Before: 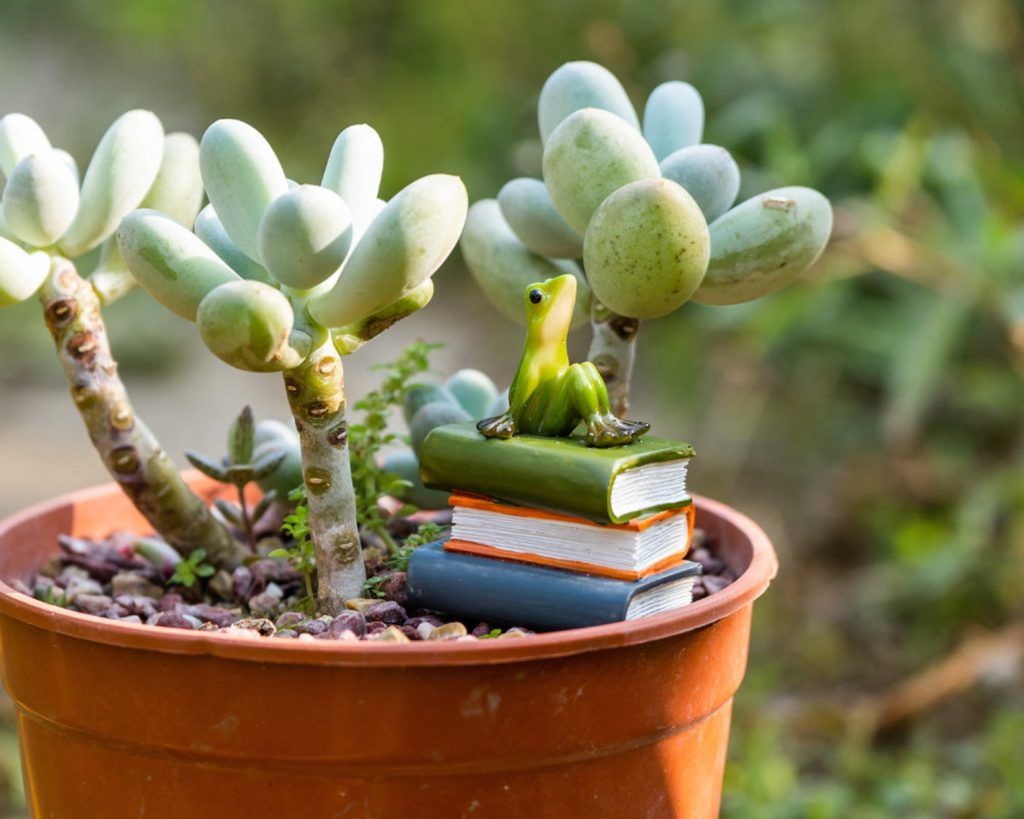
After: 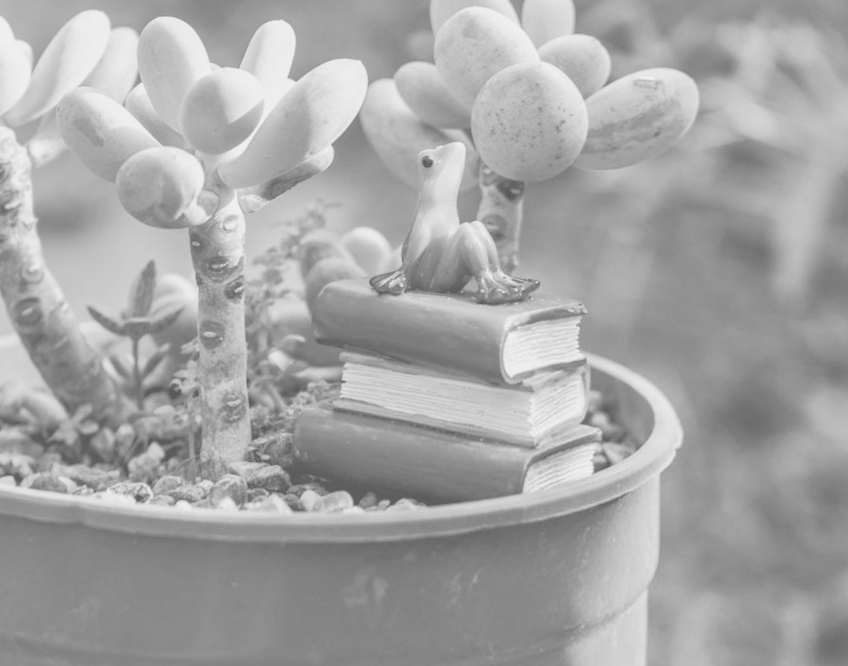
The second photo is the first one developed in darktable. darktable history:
shadows and highlights: on, module defaults
contrast brightness saturation: contrast 0.23, brightness 0.1, saturation 0.29
rotate and perspective: rotation 0.72°, lens shift (vertical) -0.352, lens shift (horizontal) -0.051, crop left 0.152, crop right 0.859, crop top 0.019, crop bottom 0.964
haze removal: compatibility mode true, adaptive false
monochrome: on, module defaults
colorize: saturation 51%, source mix 50.67%, lightness 50.67%
local contrast: highlights 83%, shadows 81%
crop: top 7.625%, bottom 8.027%
